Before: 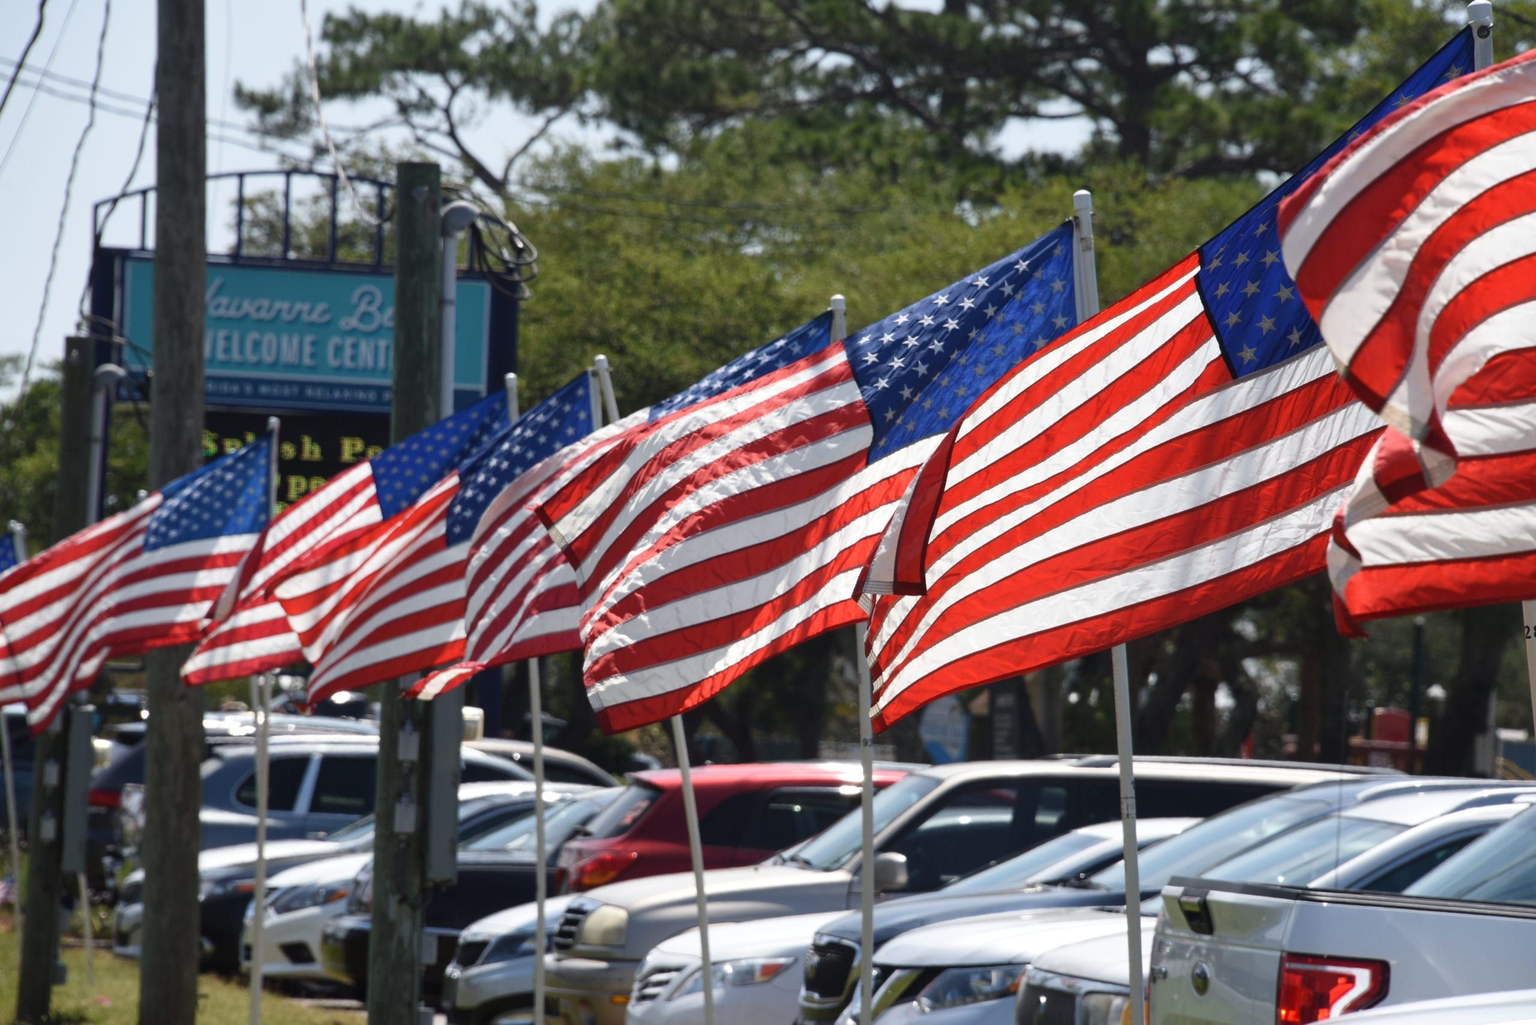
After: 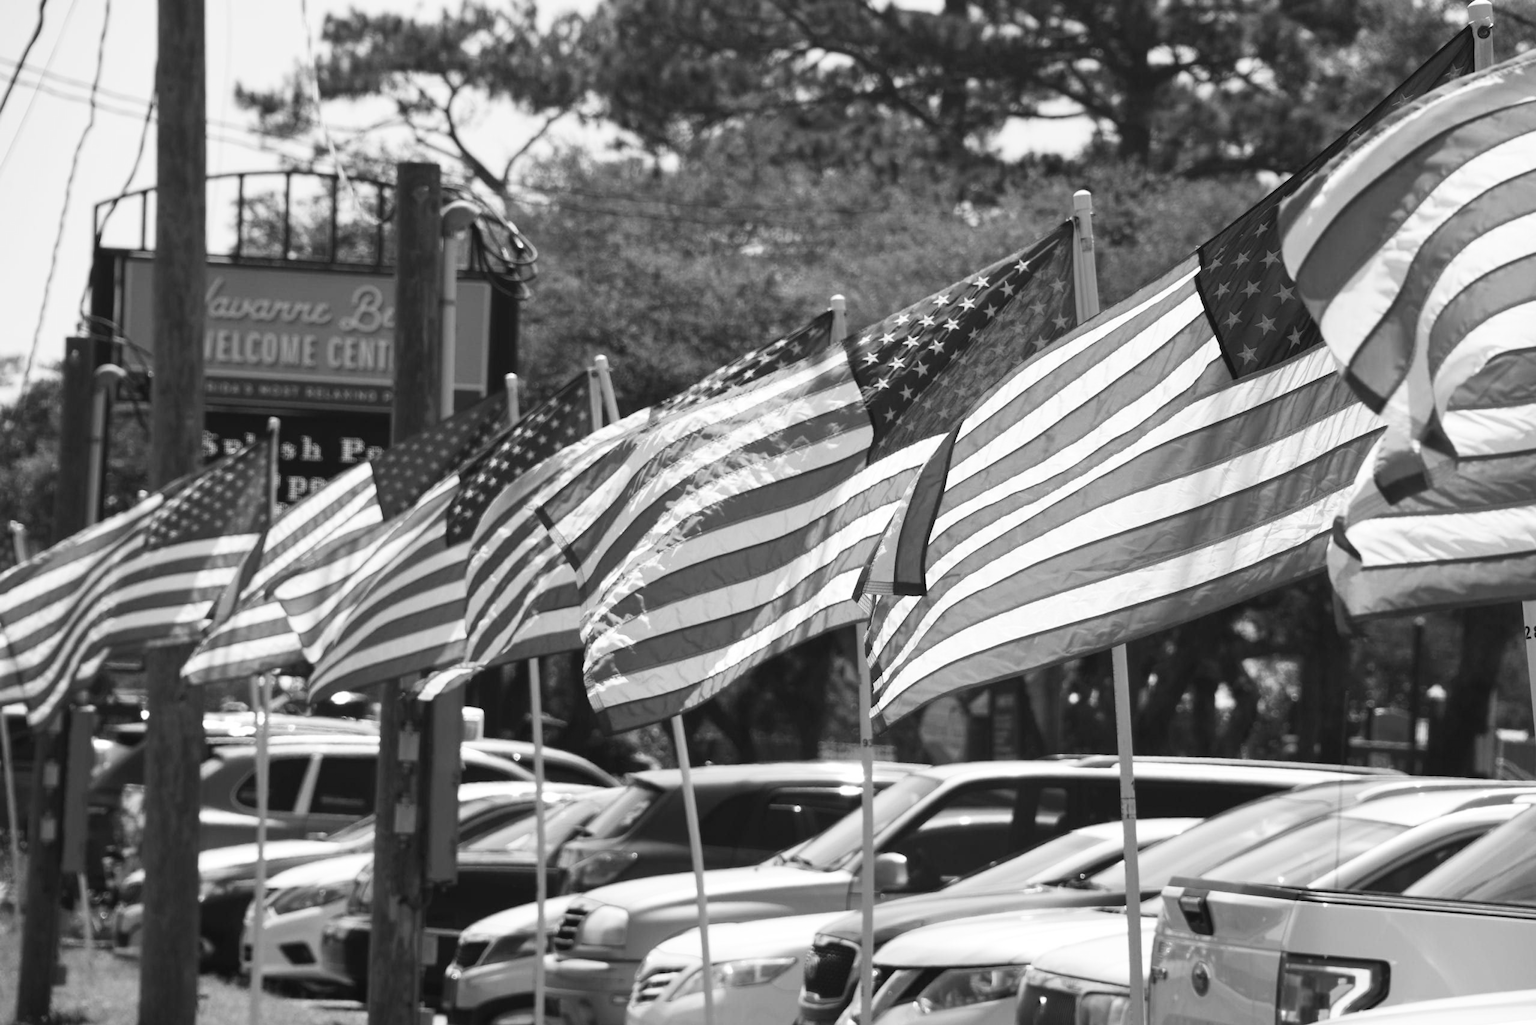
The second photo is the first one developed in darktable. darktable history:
contrast brightness saturation: contrast 0.2, brightness 0.169, saturation 0.216
color calibration: output gray [0.714, 0.278, 0, 0], gray › normalize channels true, x 0.339, y 0.354, temperature 5172.43 K, gamut compression 0
